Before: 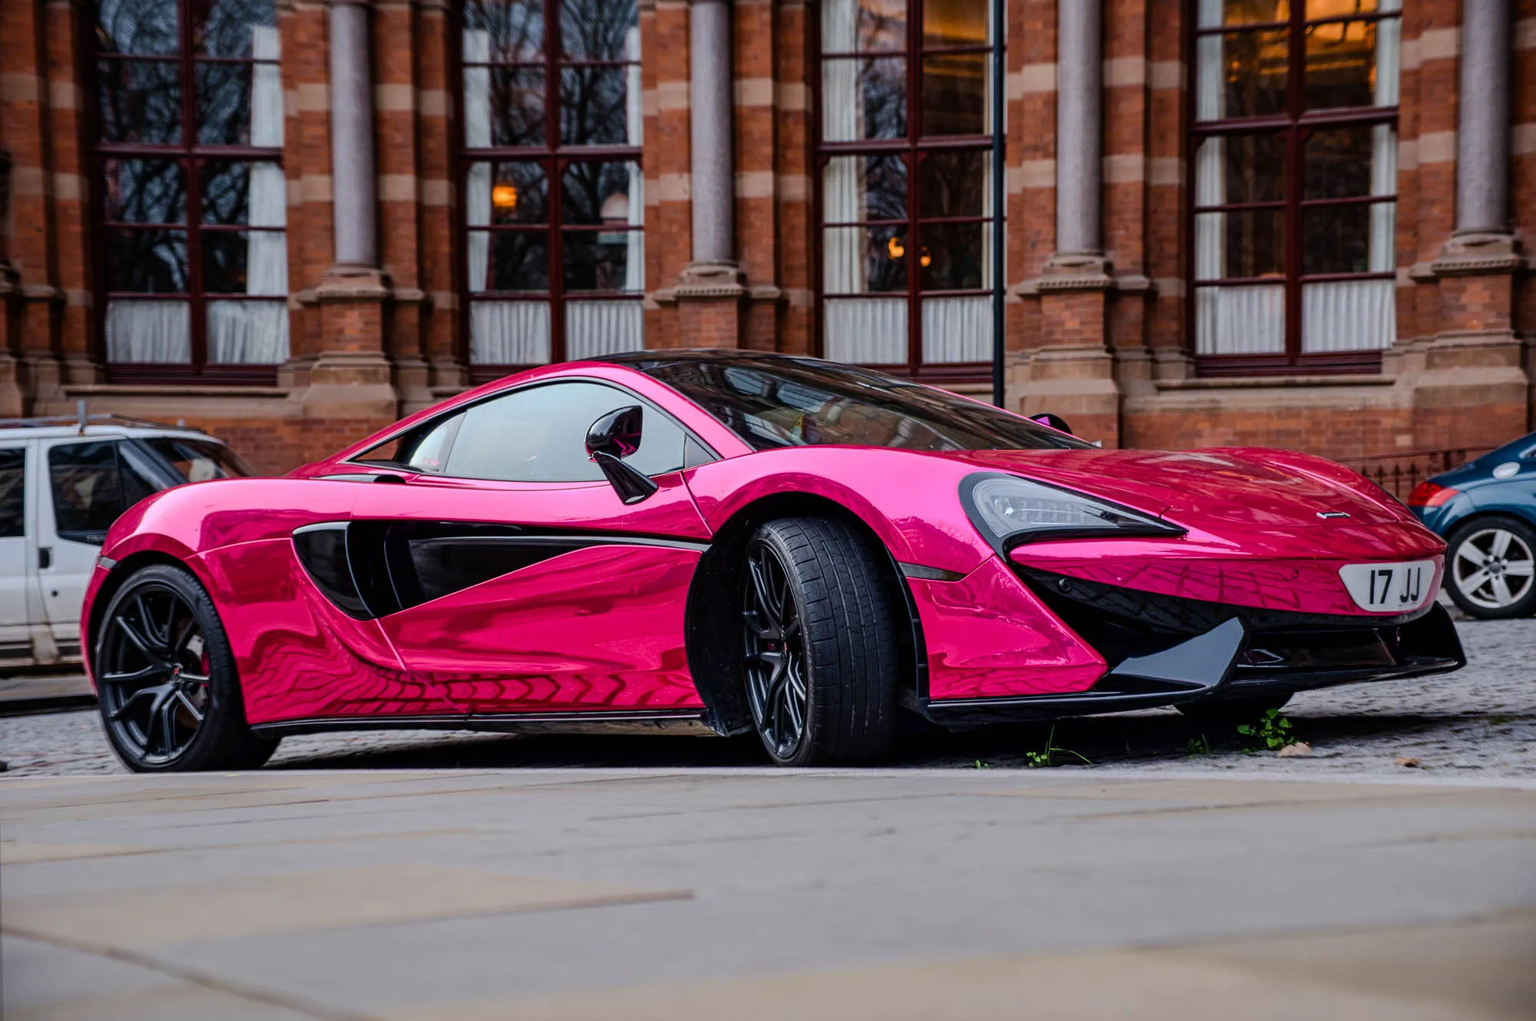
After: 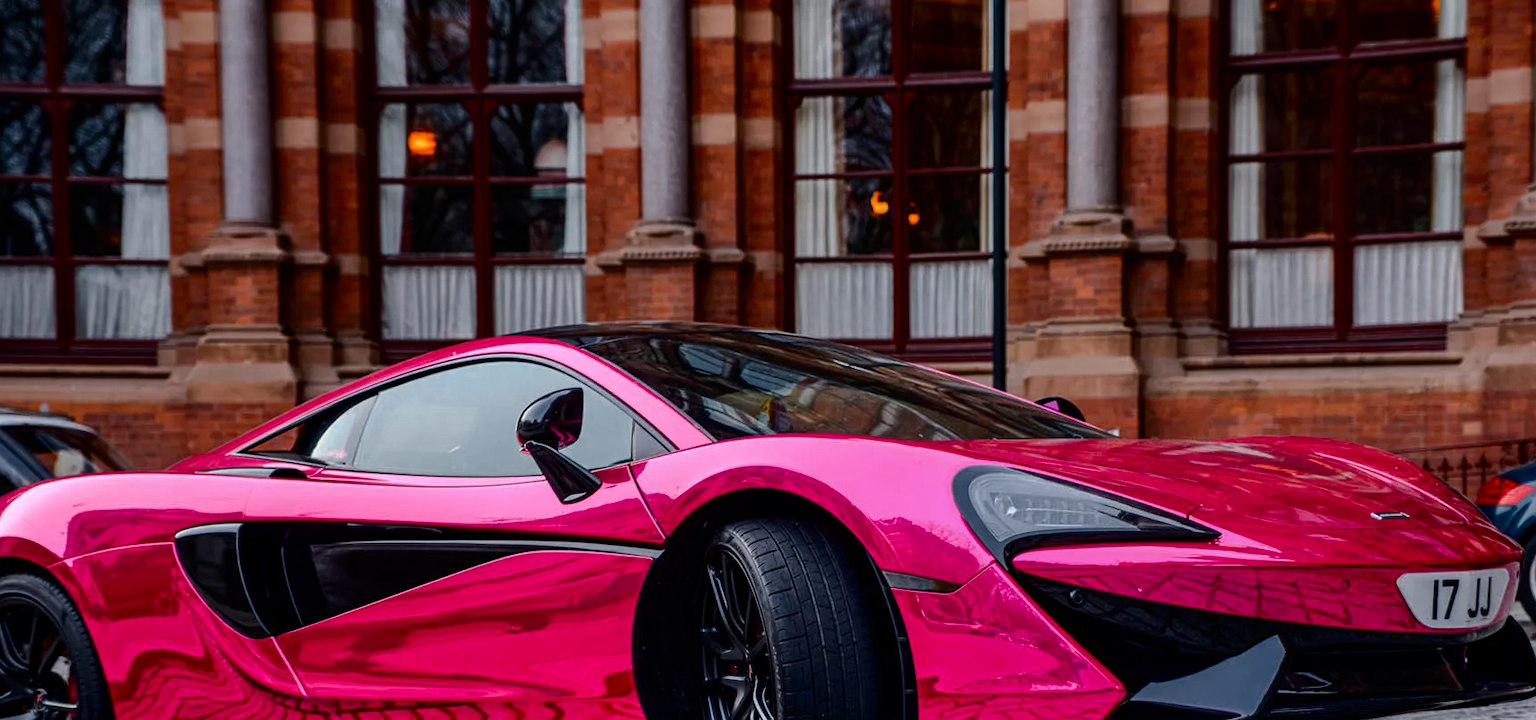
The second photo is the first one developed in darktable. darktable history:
exposure: exposure -0.01 EV, compensate highlight preservation false
crop and rotate: left 9.345%, top 7.22%, right 4.982%, bottom 32.331%
color zones: curves: ch0 [(0, 0.499) (0.143, 0.5) (0.286, 0.5) (0.429, 0.476) (0.571, 0.284) (0.714, 0.243) (0.857, 0.449) (1, 0.499)]; ch1 [(0, 0.532) (0.143, 0.645) (0.286, 0.696) (0.429, 0.211) (0.571, 0.504) (0.714, 0.493) (0.857, 0.495) (1, 0.532)]; ch2 [(0, 0.5) (0.143, 0.5) (0.286, 0.427) (0.429, 0.324) (0.571, 0.5) (0.714, 0.5) (0.857, 0.5) (1, 0.5)]
shadows and highlights: shadows -62.32, white point adjustment -5.22, highlights 61.59
